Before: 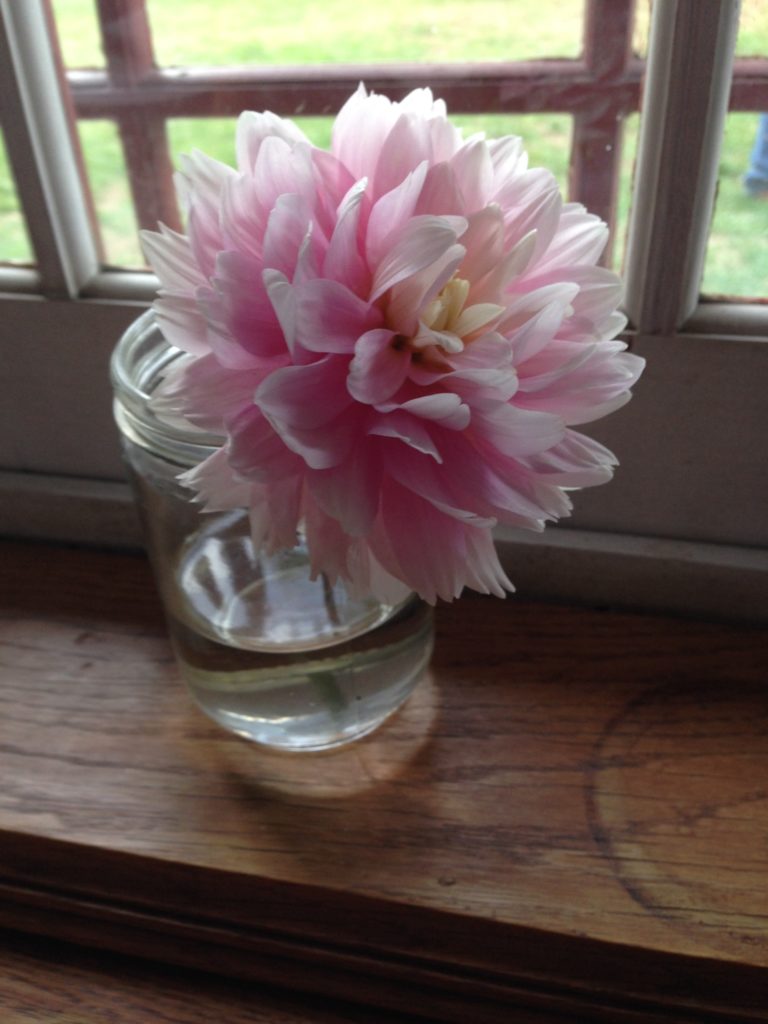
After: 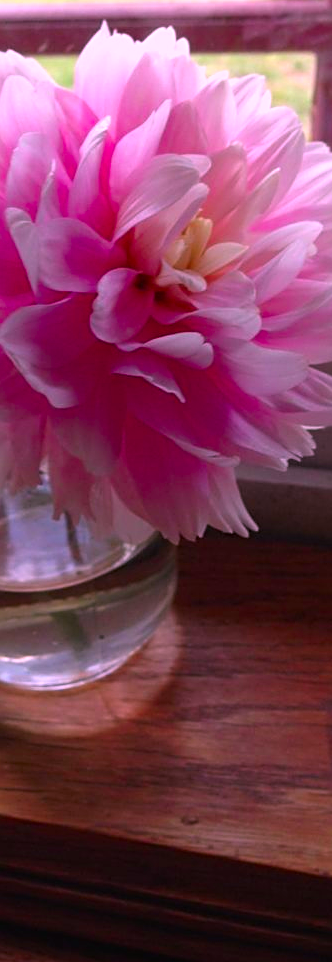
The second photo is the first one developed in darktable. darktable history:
crop: left 33.532%, top 5.961%, right 23.11%
sharpen: on, module defaults
color correction: highlights a* 19.4, highlights b* -12.16, saturation 1.66
